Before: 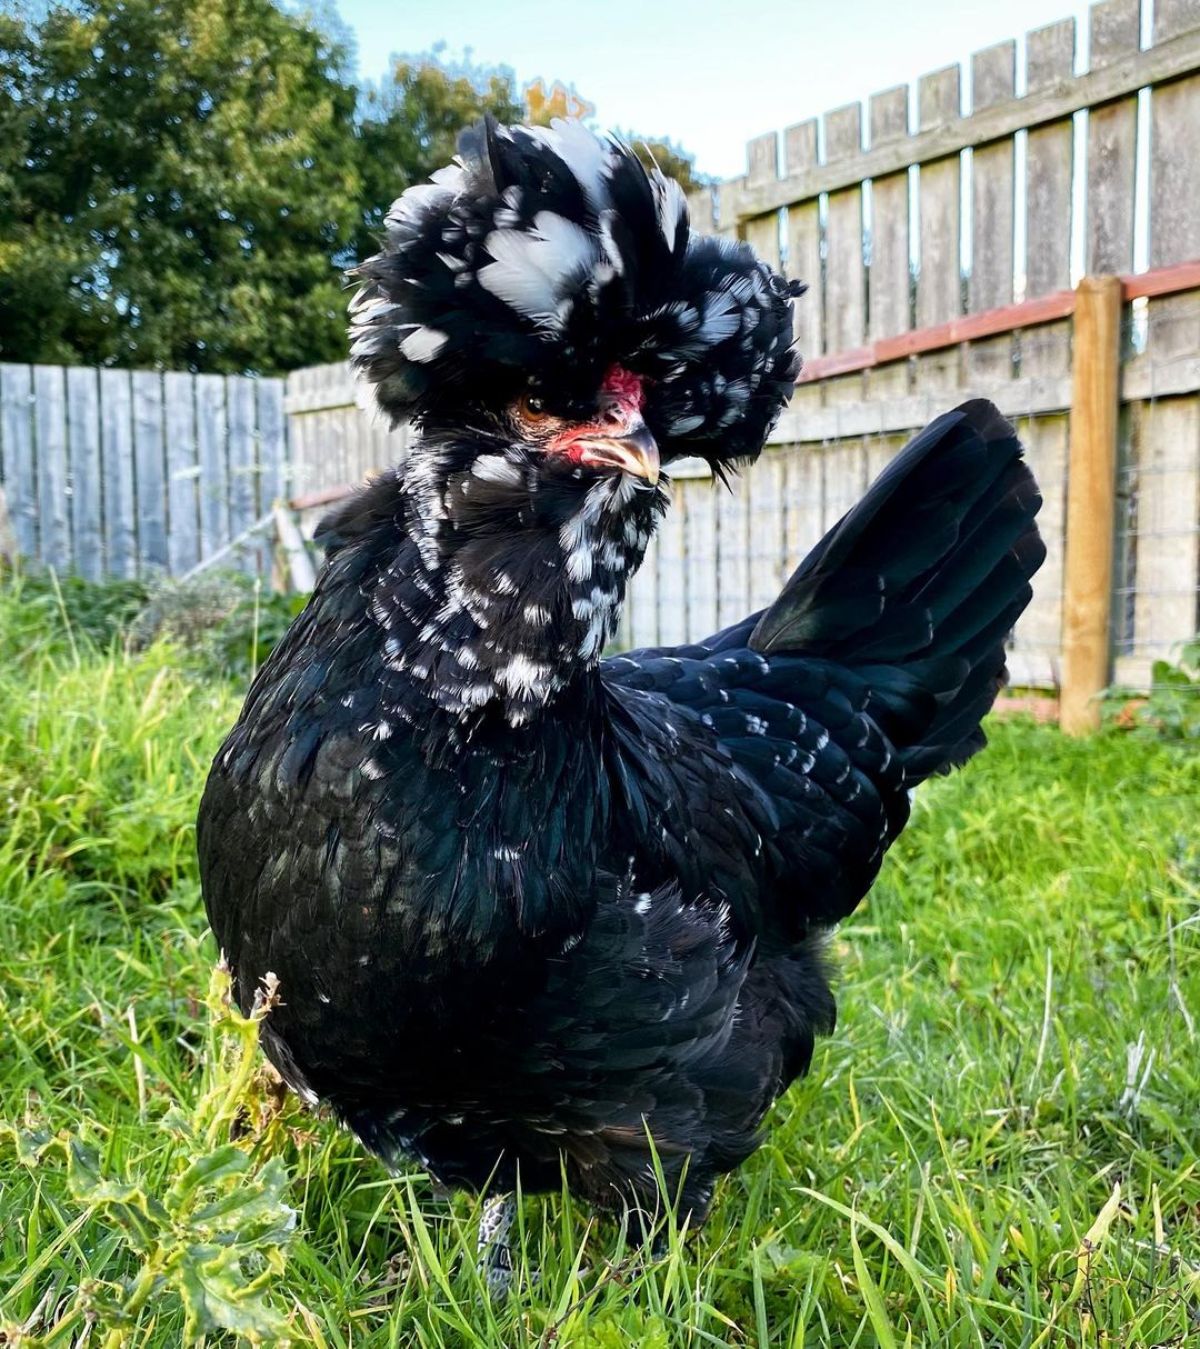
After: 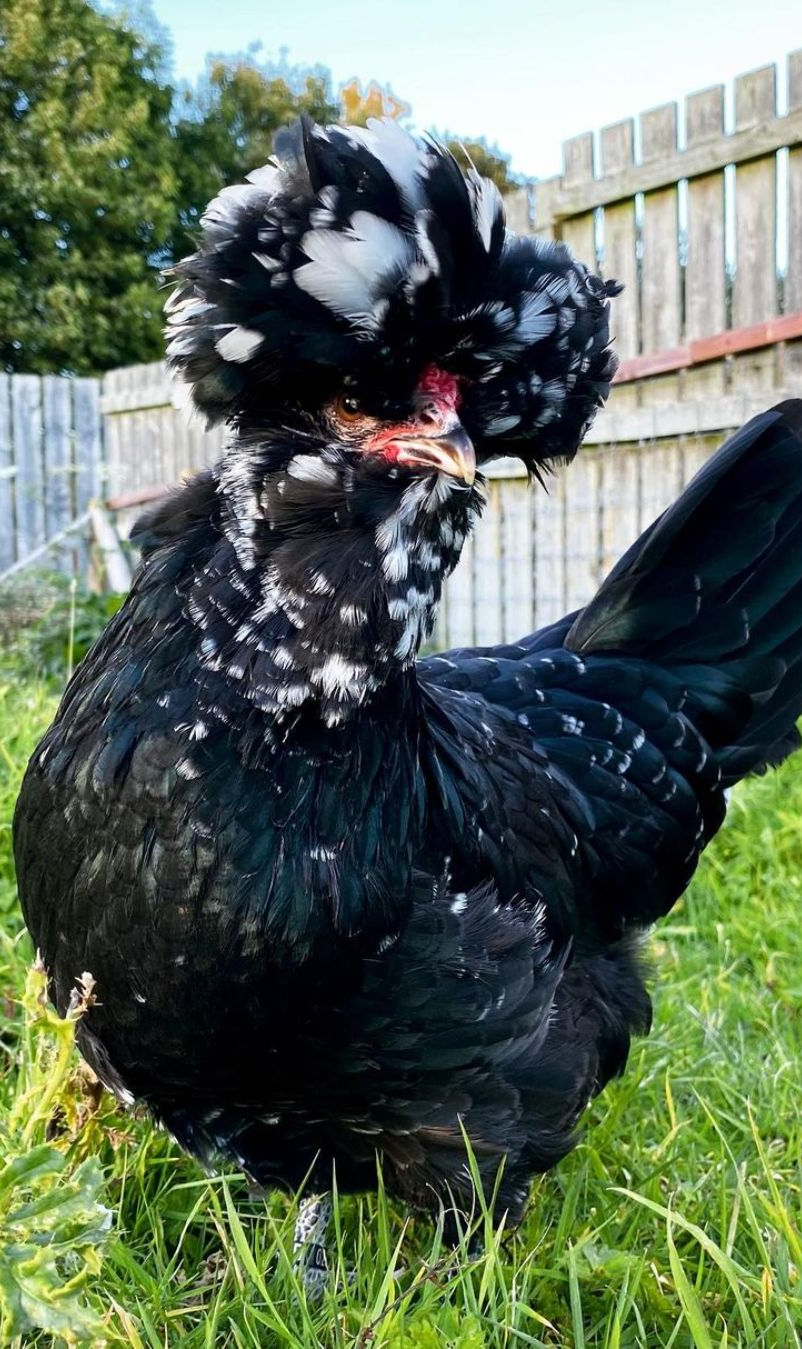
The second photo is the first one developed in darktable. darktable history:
crop: left 15.363%, right 17.762%
